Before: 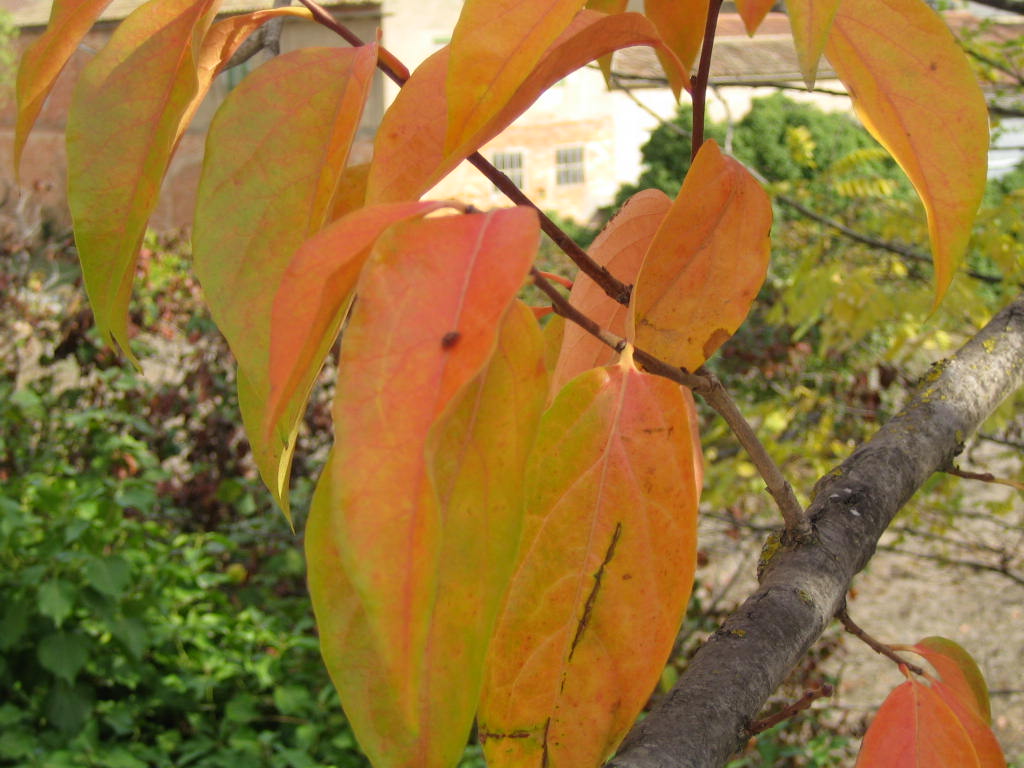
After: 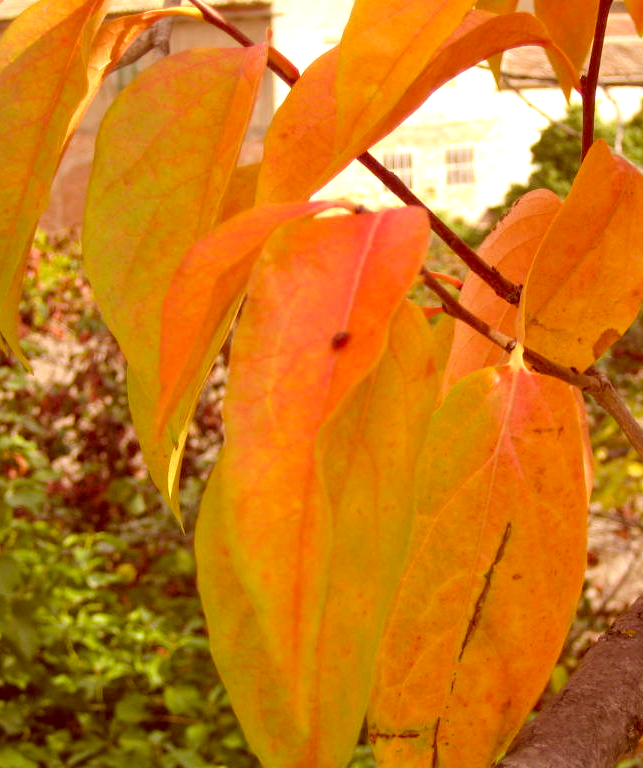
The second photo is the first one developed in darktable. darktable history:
crop: left 10.826%, right 26.303%
color balance rgb: perceptual saturation grading › global saturation 25.1%
exposure: exposure 0.49 EV, compensate exposure bias true, compensate highlight preservation false
color correction: highlights a* 9.45, highlights b* 8.54, shadows a* 39.52, shadows b* 39.41, saturation 0.786
